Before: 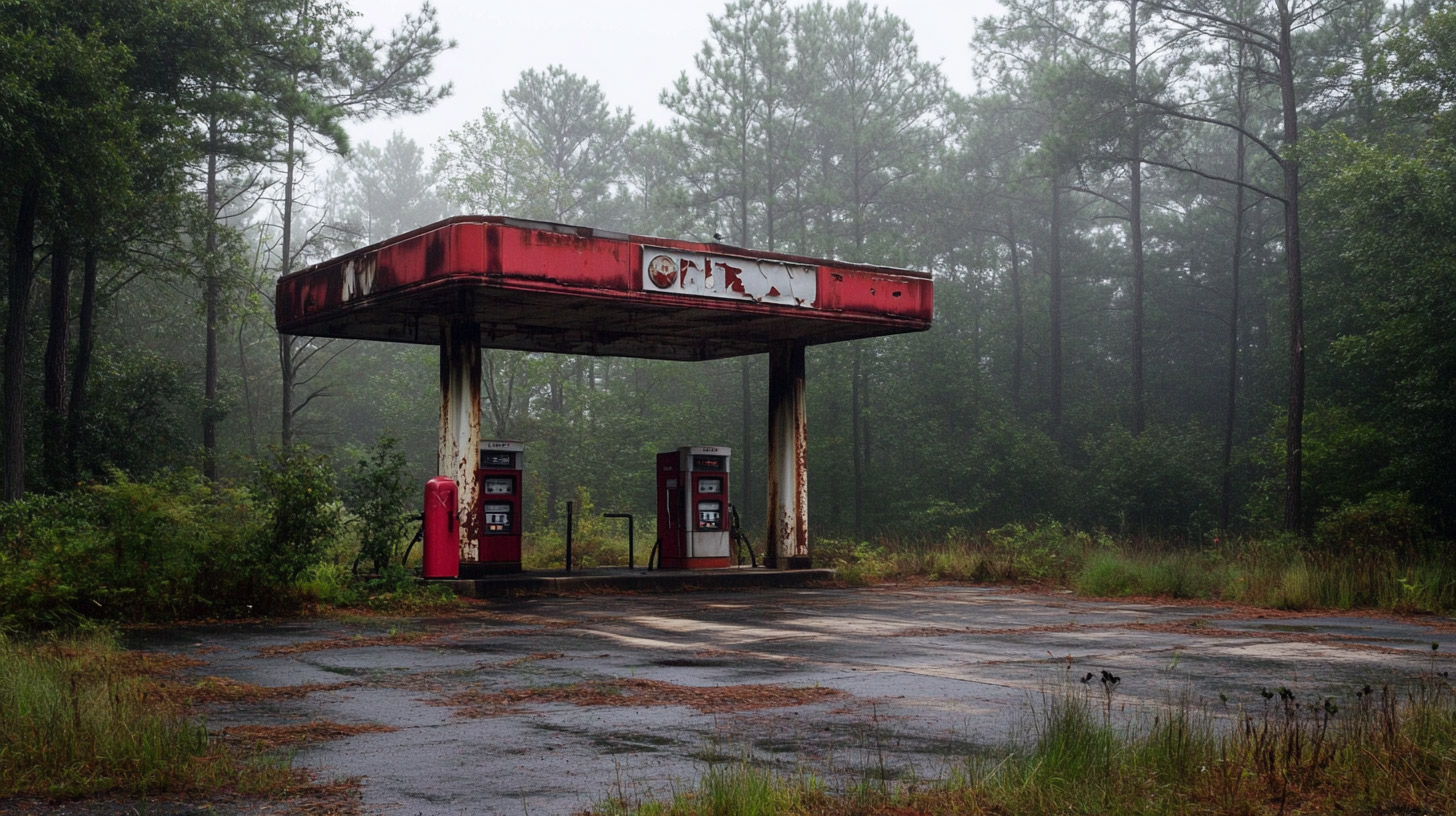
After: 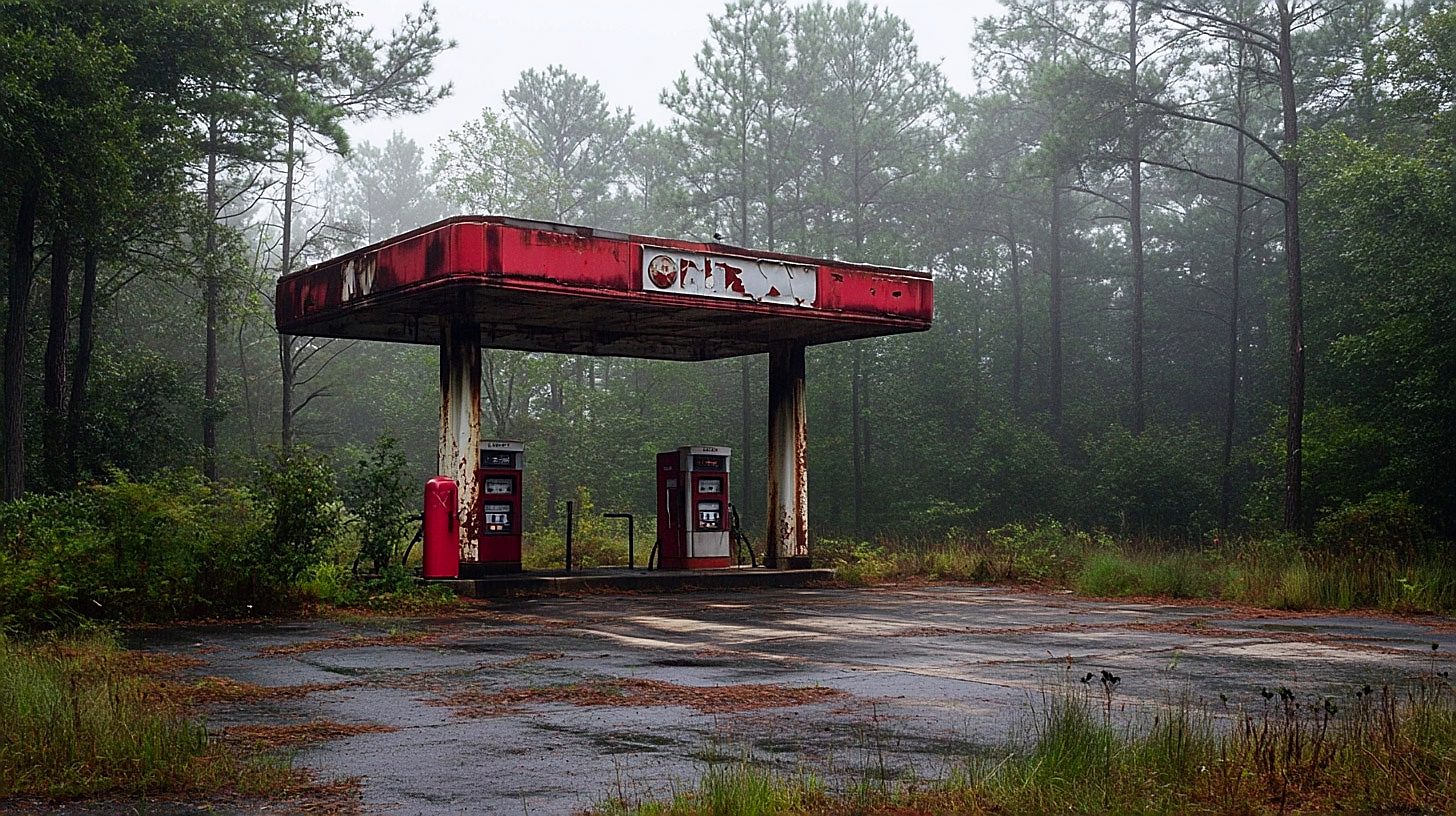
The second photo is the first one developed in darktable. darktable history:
sharpen: radius 1.4, amount 1.25, threshold 0.7
contrast brightness saturation: contrast 0.04, saturation 0.16
